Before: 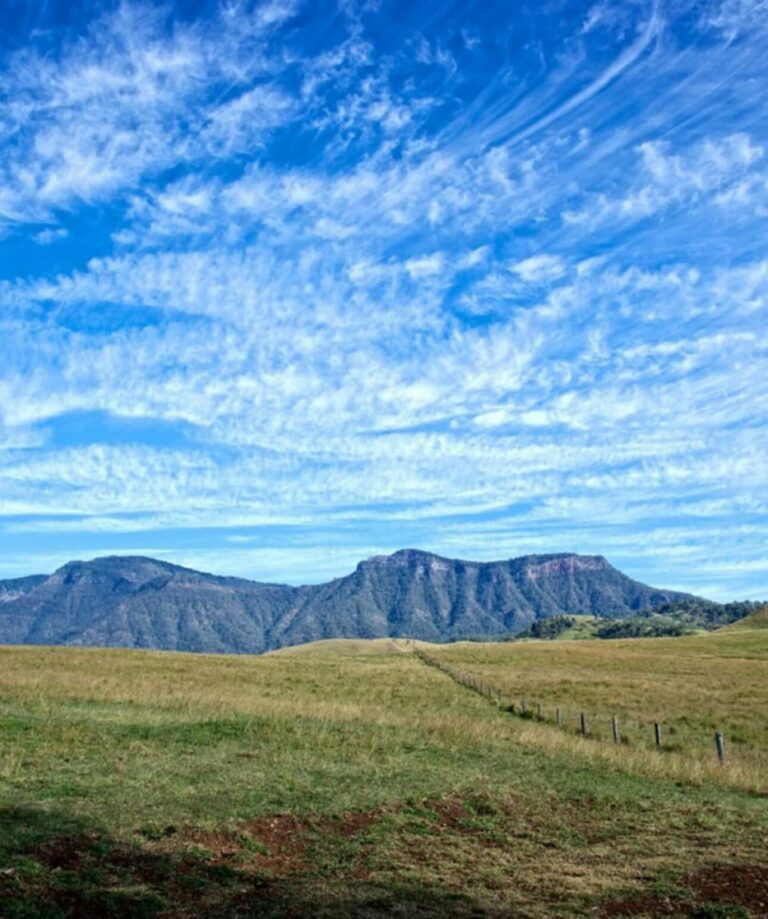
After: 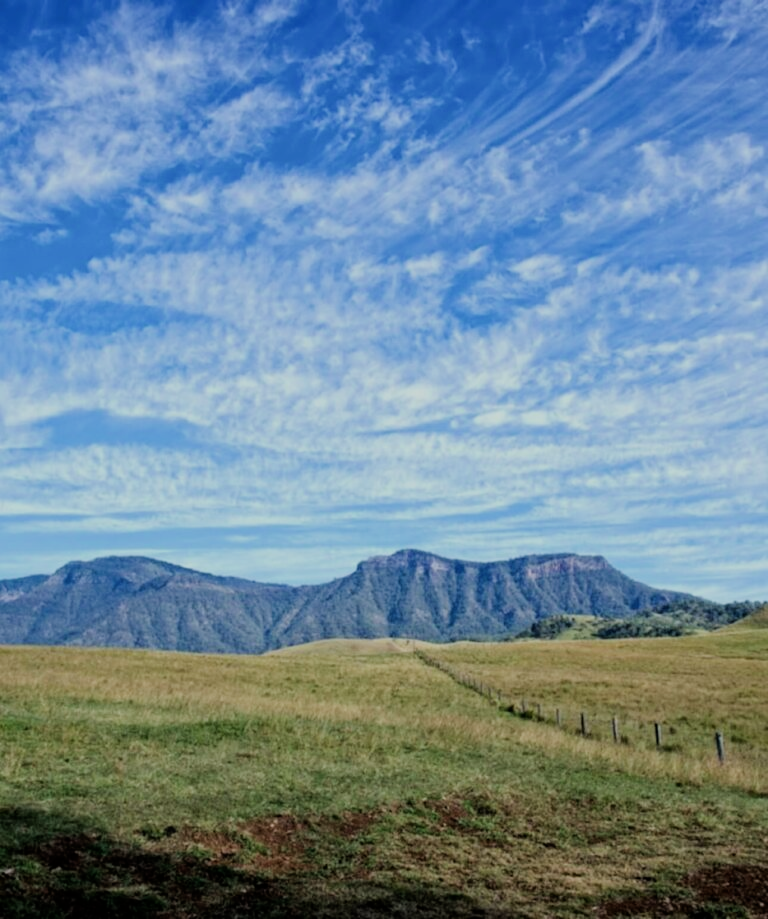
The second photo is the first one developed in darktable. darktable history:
contrast brightness saturation: saturation -0.032
filmic rgb: black relative exposure -7.65 EV, white relative exposure 4.56 EV, hardness 3.61
